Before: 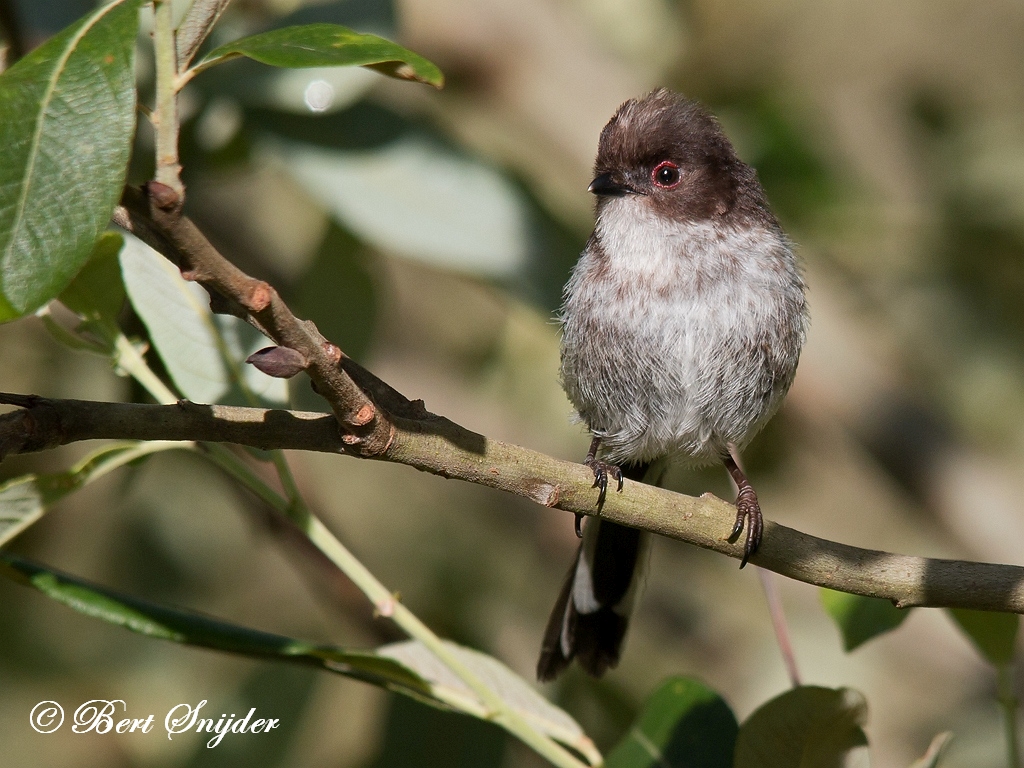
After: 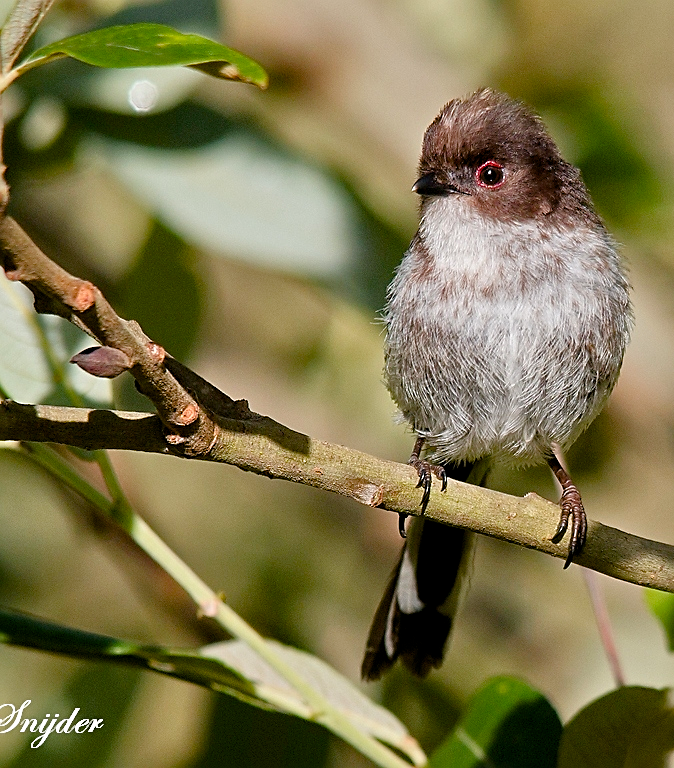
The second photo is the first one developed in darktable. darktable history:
tone equalizer: -8 EV 0.013 EV, -7 EV -0.035 EV, -6 EV 0.006 EV, -5 EV 0.035 EV, -4 EV 0.313 EV, -3 EV 0.662 EV, -2 EV 0.585 EV, -1 EV 0.171 EV, +0 EV 0.019 EV
color balance rgb: global offset › luminance -0.288%, global offset › hue 262.43°, perceptual saturation grading › global saturation 34.983%, perceptual saturation grading › highlights -29.966%, perceptual saturation grading › shadows 34.728%
sharpen: amount 0.499
crop: left 17.22%, right 16.897%
